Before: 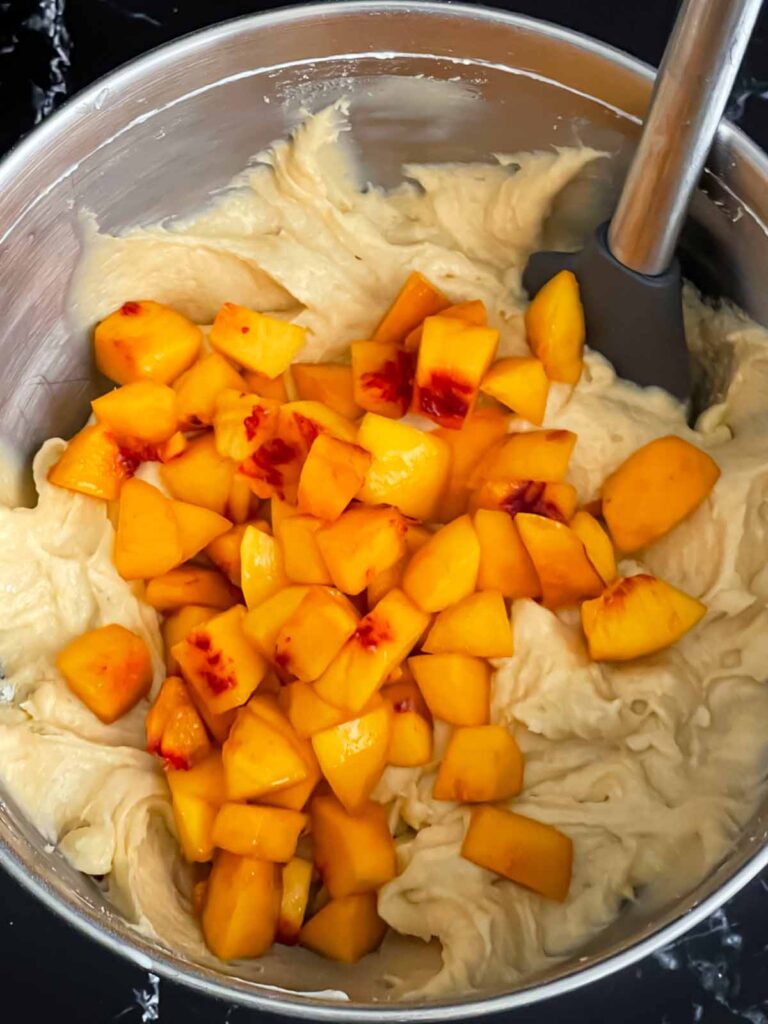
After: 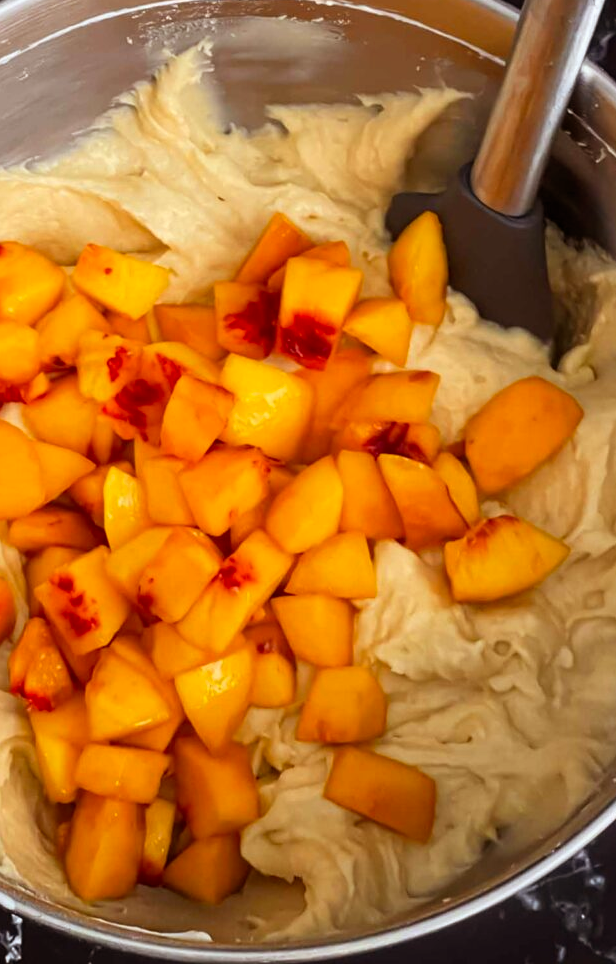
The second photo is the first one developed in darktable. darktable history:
contrast brightness saturation: contrast 0.07
contrast equalizer: y [[0.5, 0.5, 0.472, 0.5, 0.5, 0.5], [0.5 ×6], [0.5 ×6], [0 ×6], [0 ×6]]
crop and rotate: left 17.959%, top 5.771%, right 1.742%
rgb levels: mode RGB, independent channels, levels [[0, 0.5, 1], [0, 0.521, 1], [0, 0.536, 1]]
